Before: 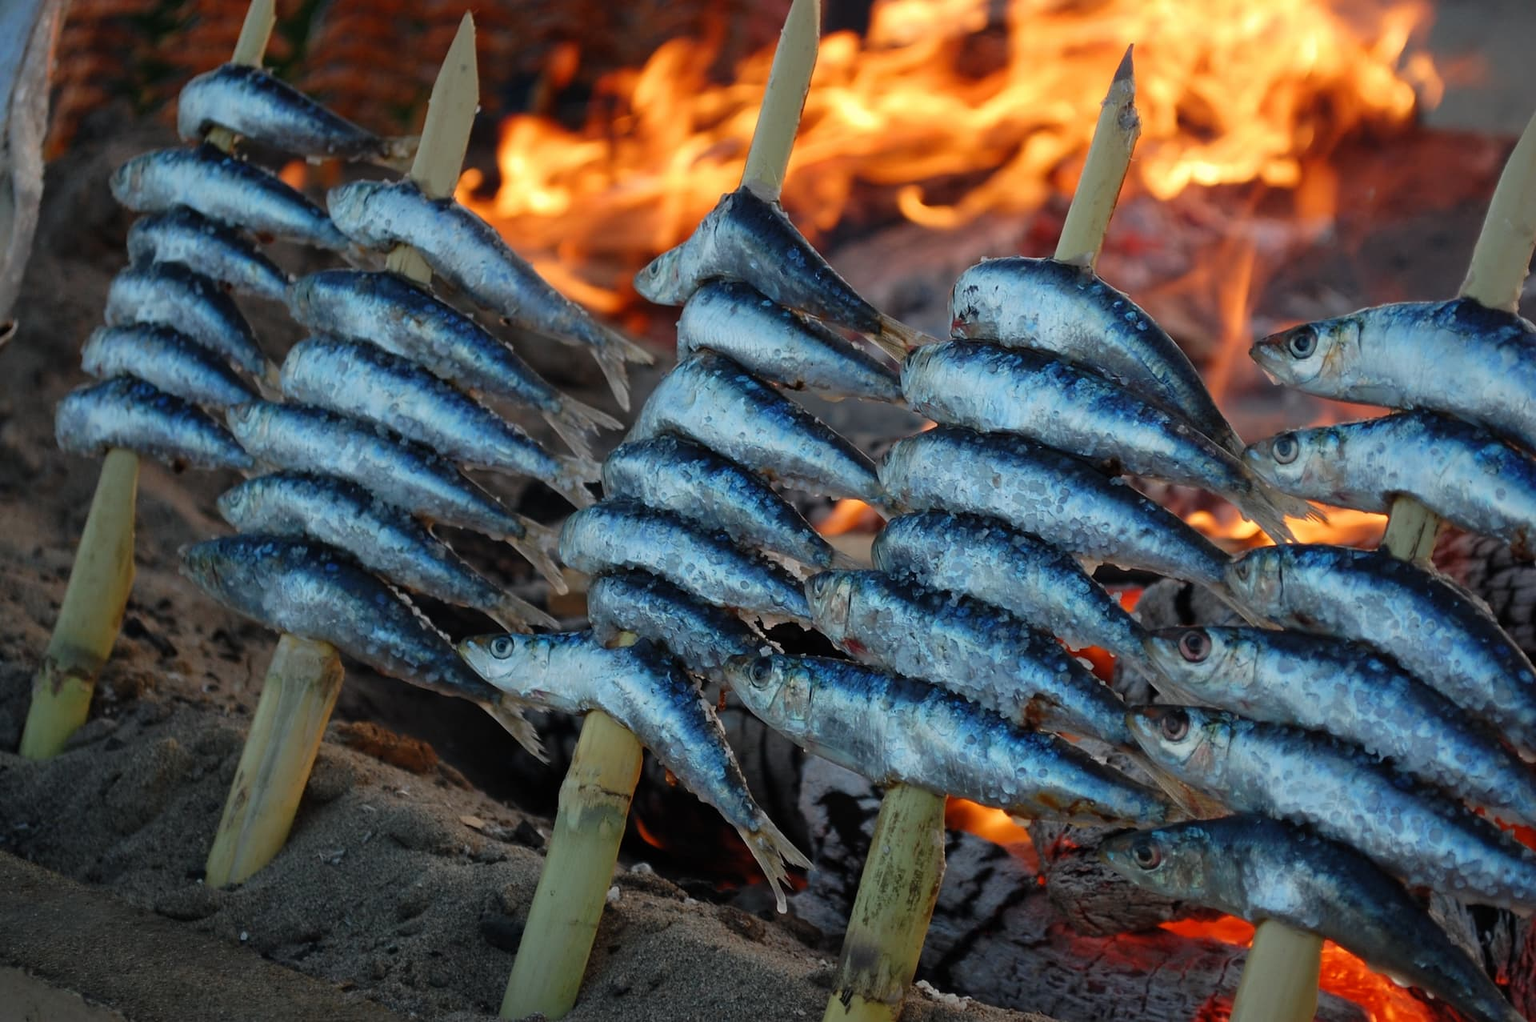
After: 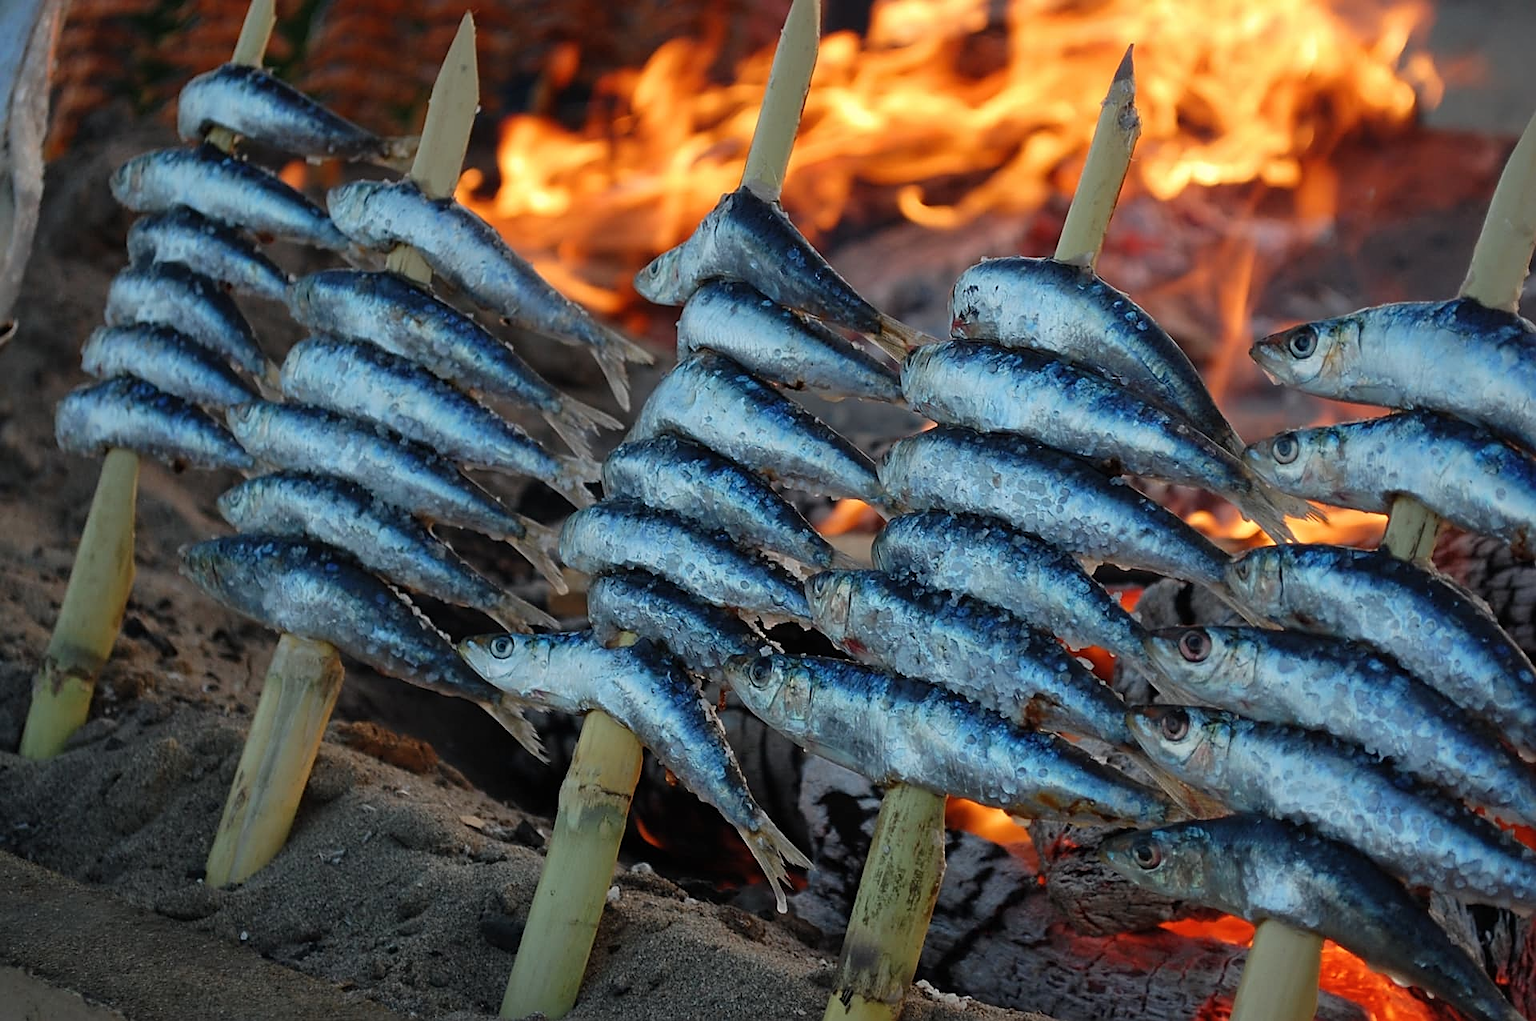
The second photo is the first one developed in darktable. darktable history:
sharpen: on, module defaults
shadows and highlights: radius 337.17, shadows 29.01, soften with gaussian
